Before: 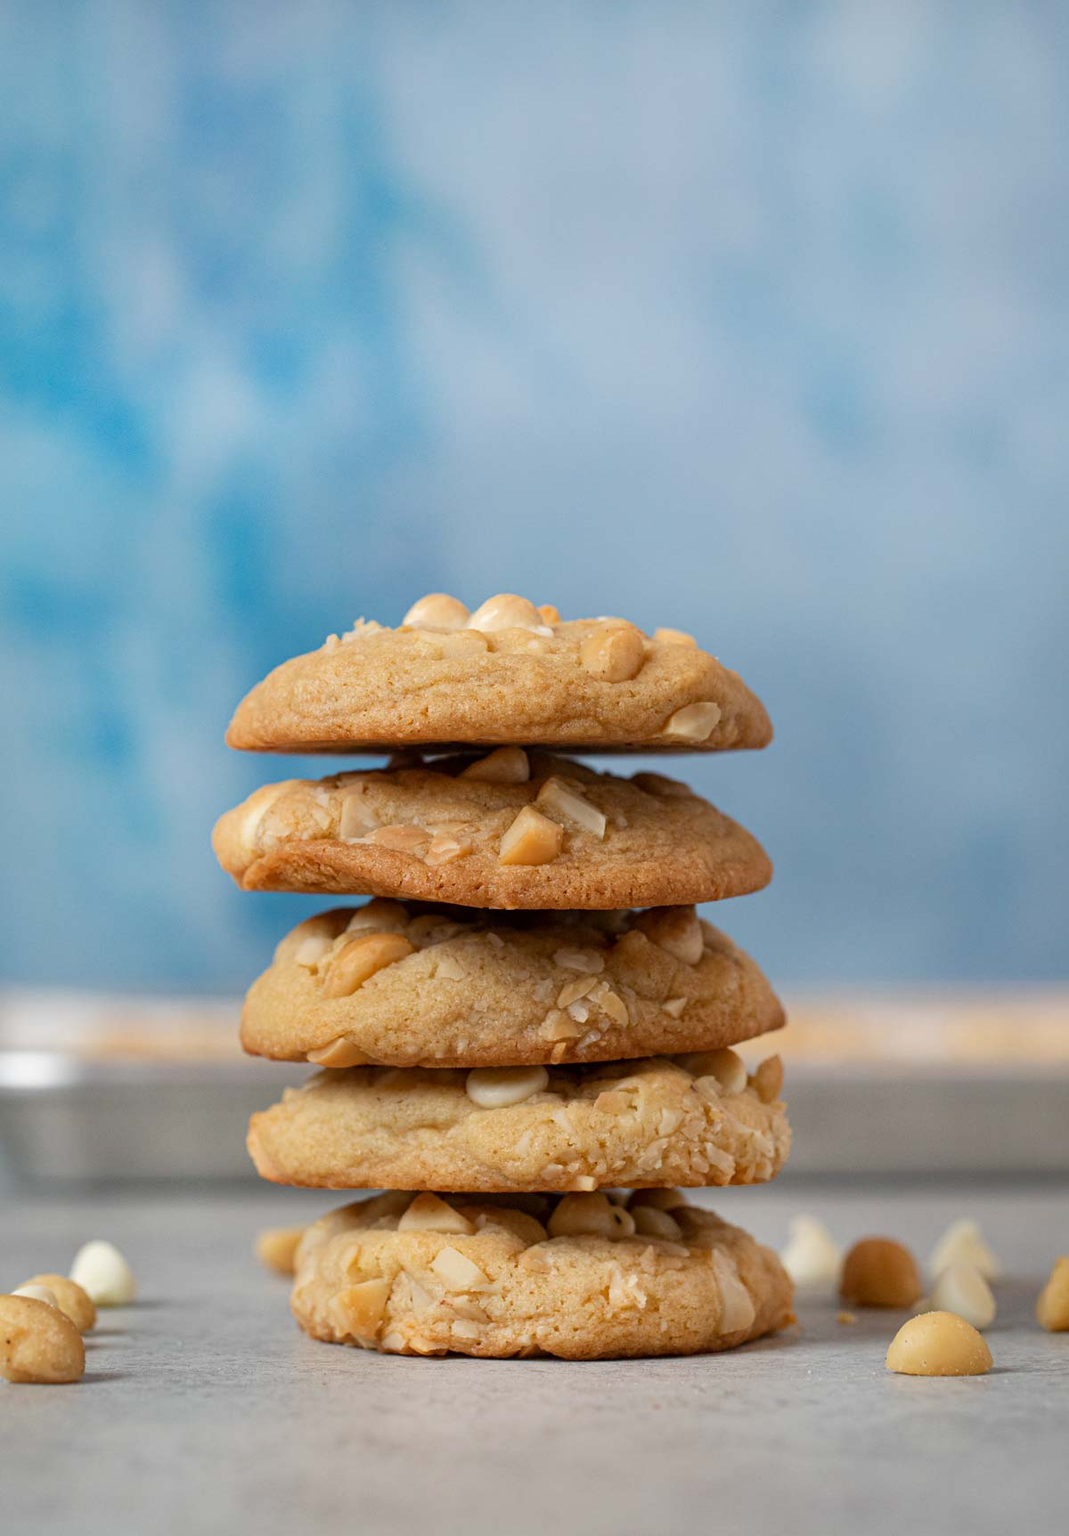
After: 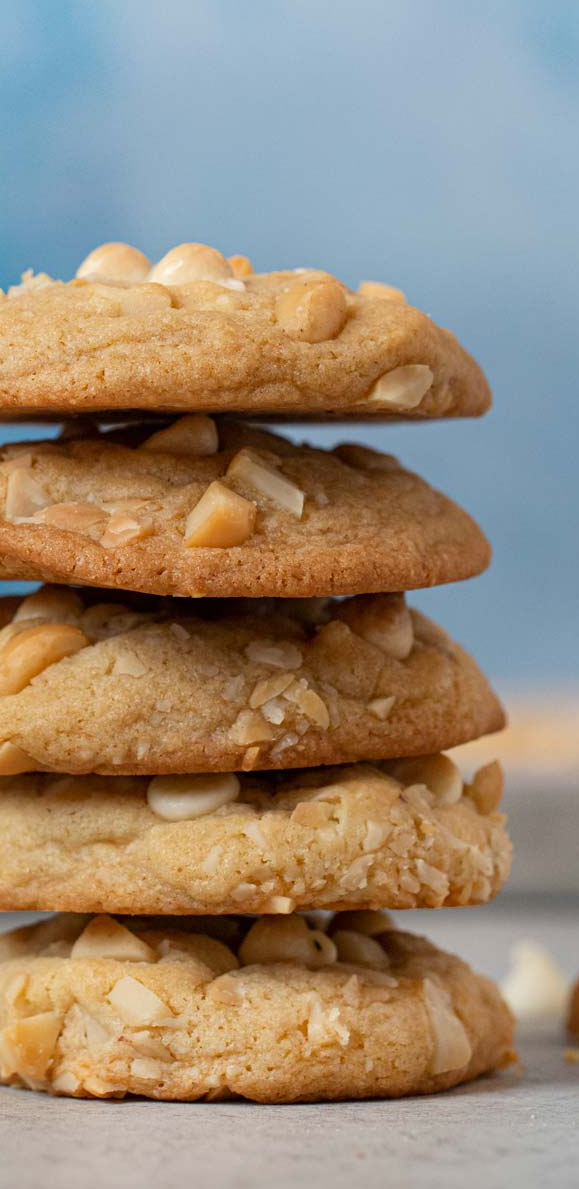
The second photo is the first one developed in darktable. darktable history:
crop: left 31.416%, top 24.63%, right 20.323%, bottom 6.43%
